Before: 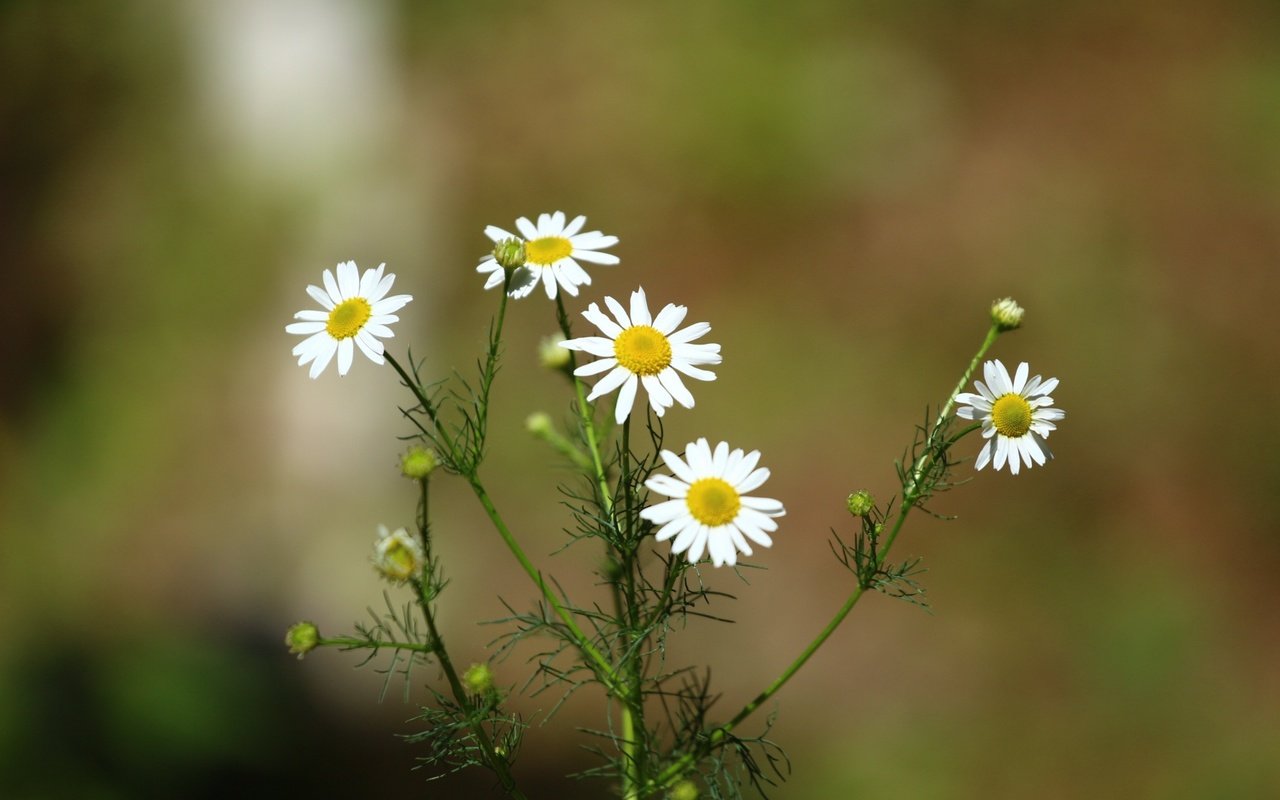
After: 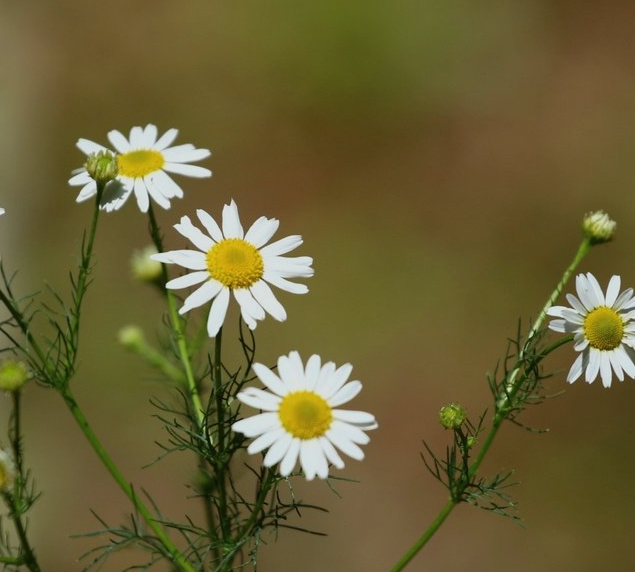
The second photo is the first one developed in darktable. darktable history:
crop: left 31.946%, top 10.921%, right 18.367%, bottom 17.524%
exposure: exposure -0.426 EV, compensate highlight preservation false
